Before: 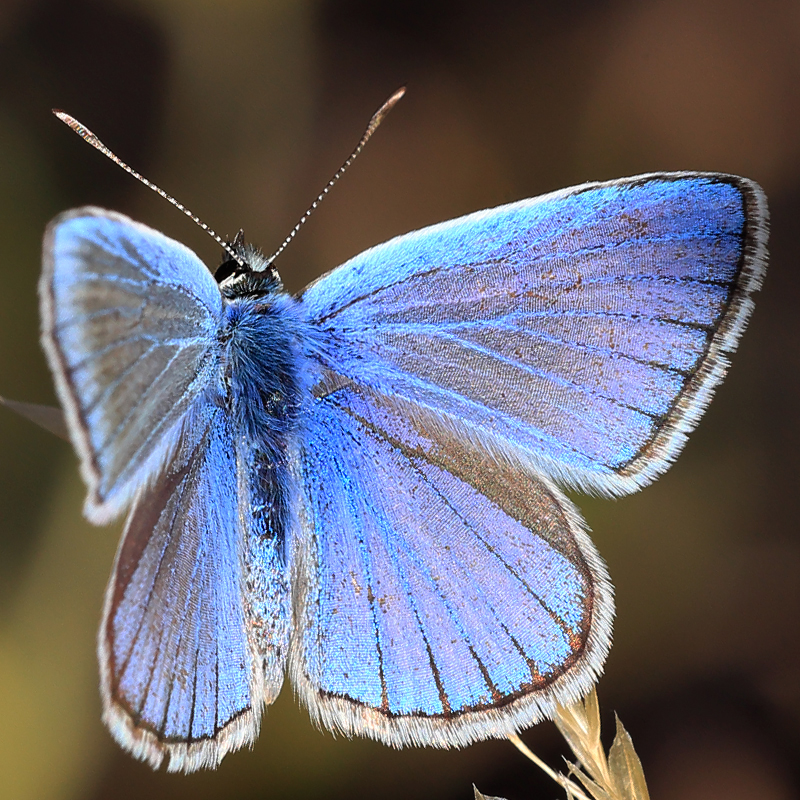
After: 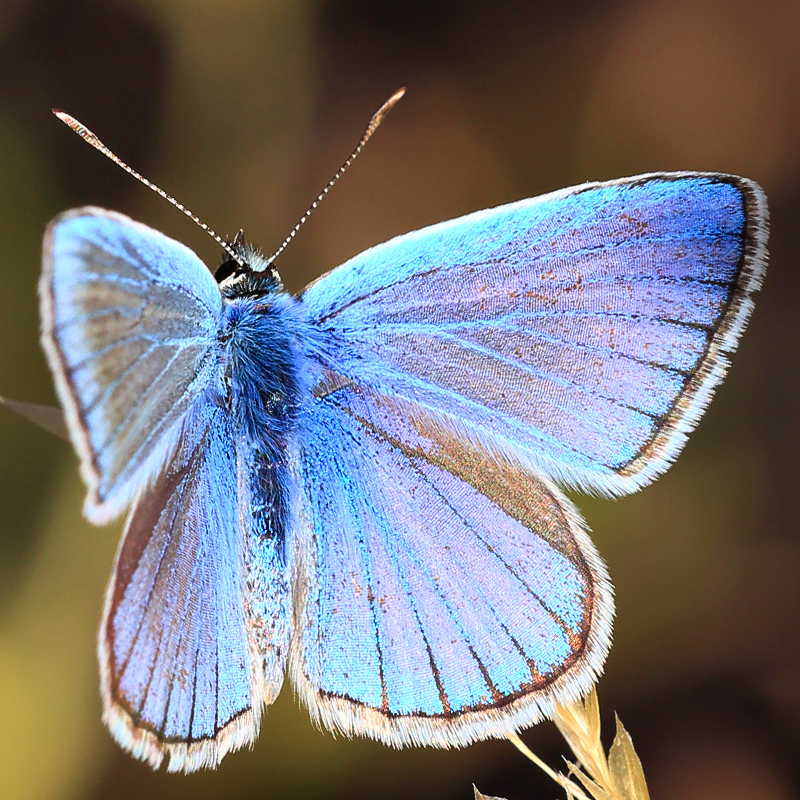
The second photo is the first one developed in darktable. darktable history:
contrast brightness saturation: contrast 0.197, brightness 0.163, saturation 0.218
velvia: on, module defaults
